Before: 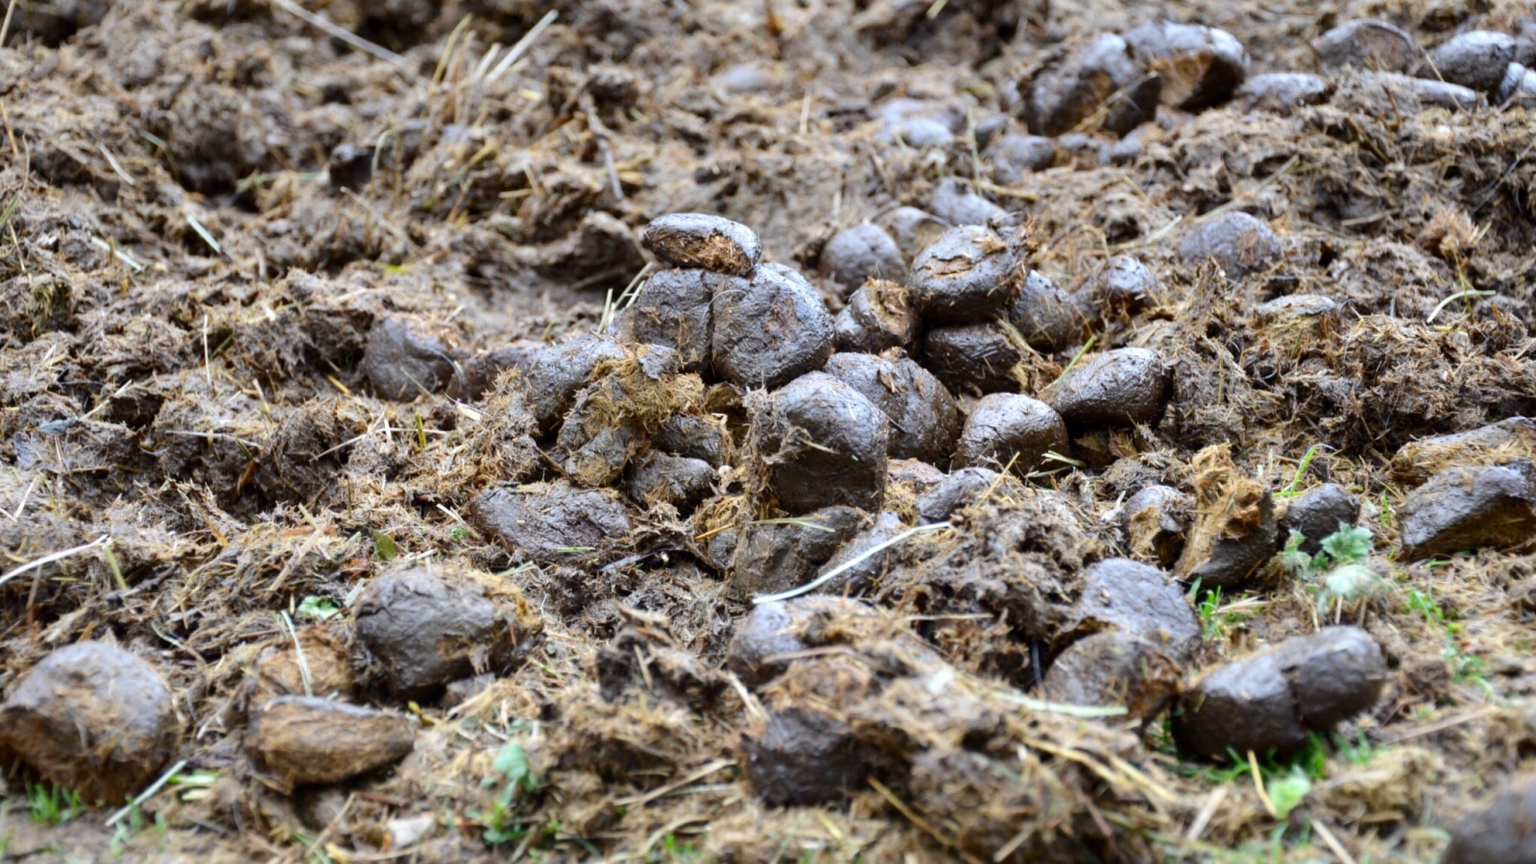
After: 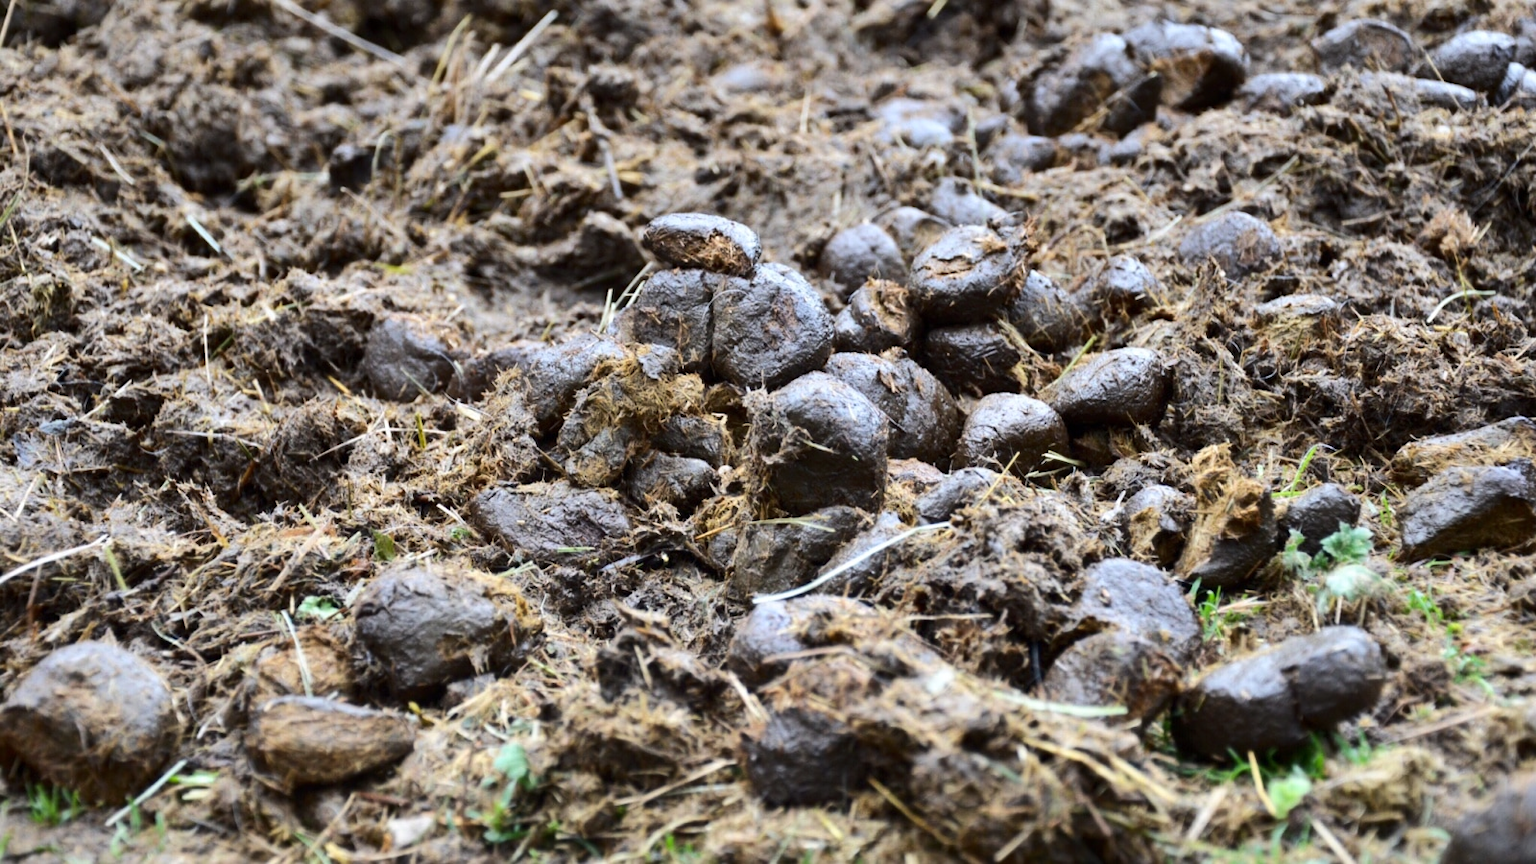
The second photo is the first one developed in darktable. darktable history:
tone curve: curves: ch0 [(0, 0) (0.003, 0.003) (0.011, 0.011) (0.025, 0.022) (0.044, 0.039) (0.069, 0.055) (0.1, 0.074) (0.136, 0.101) (0.177, 0.134) (0.224, 0.171) (0.277, 0.216) (0.335, 0.277) (0.399, 0.345) (0.468, 0.427) (0.543, 0.526) (0.623, 0.636) (0.709, 0.731) (0.801, 0.822) (0.898, 0.917) (1, 1)], color space Lab, linked channels, preserve colors none
